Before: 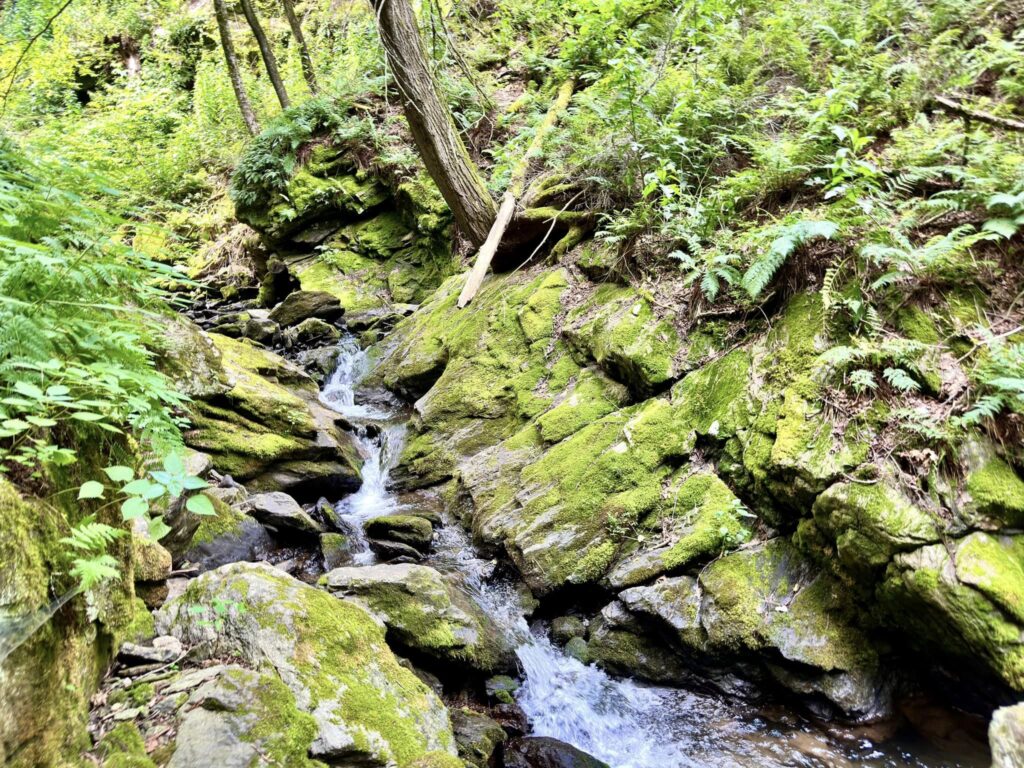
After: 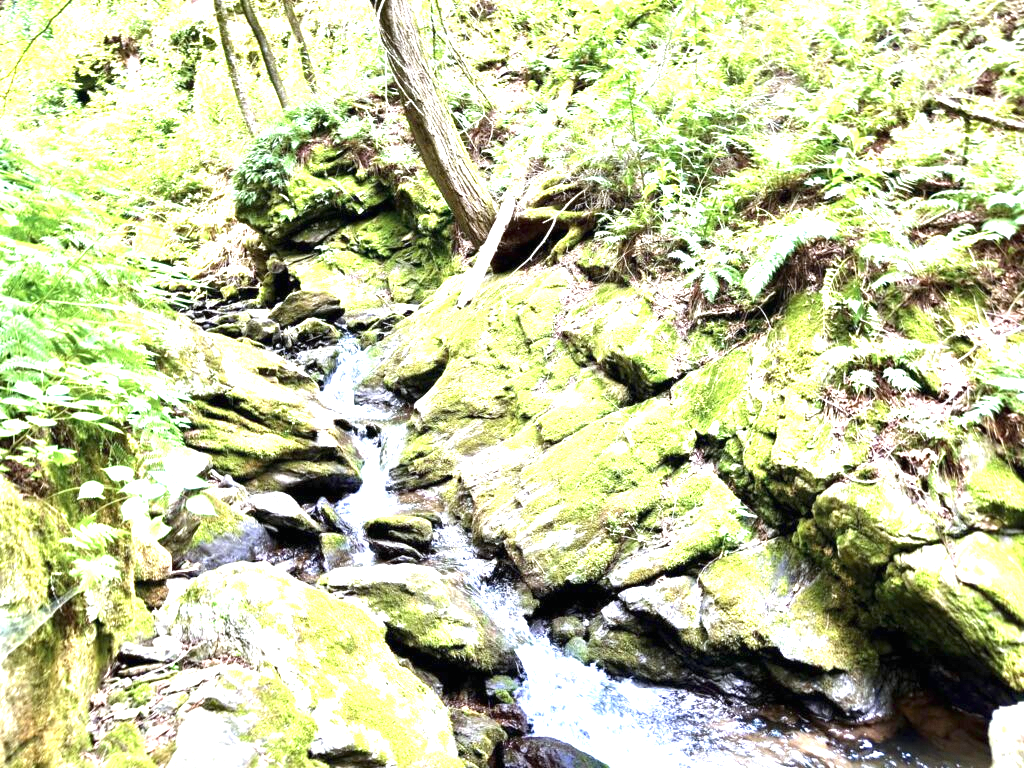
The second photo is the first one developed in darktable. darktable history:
color correction: highlights a* -0.137, highlights b* -5.91, shadows a* -0.137, shadows b* -0.137
grain: coarseness 0.09 ISO, strength 10%
exposure: black level correction 0, exposure 1.6 EV, compensate exposure bias true, compensate highlight preservation false
